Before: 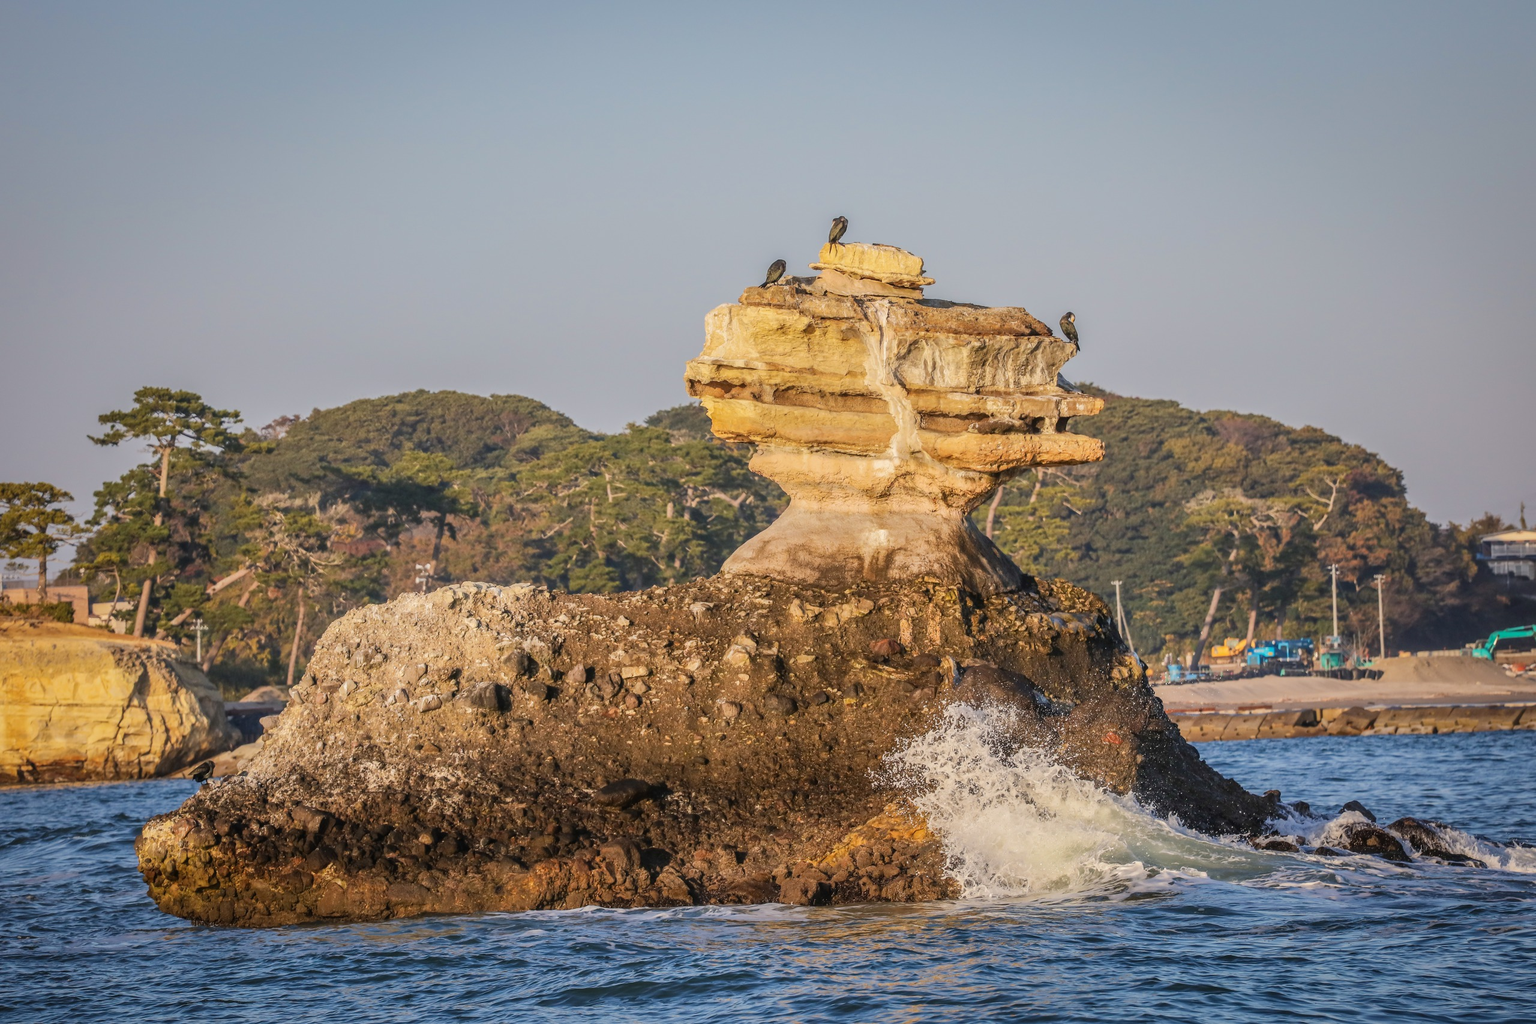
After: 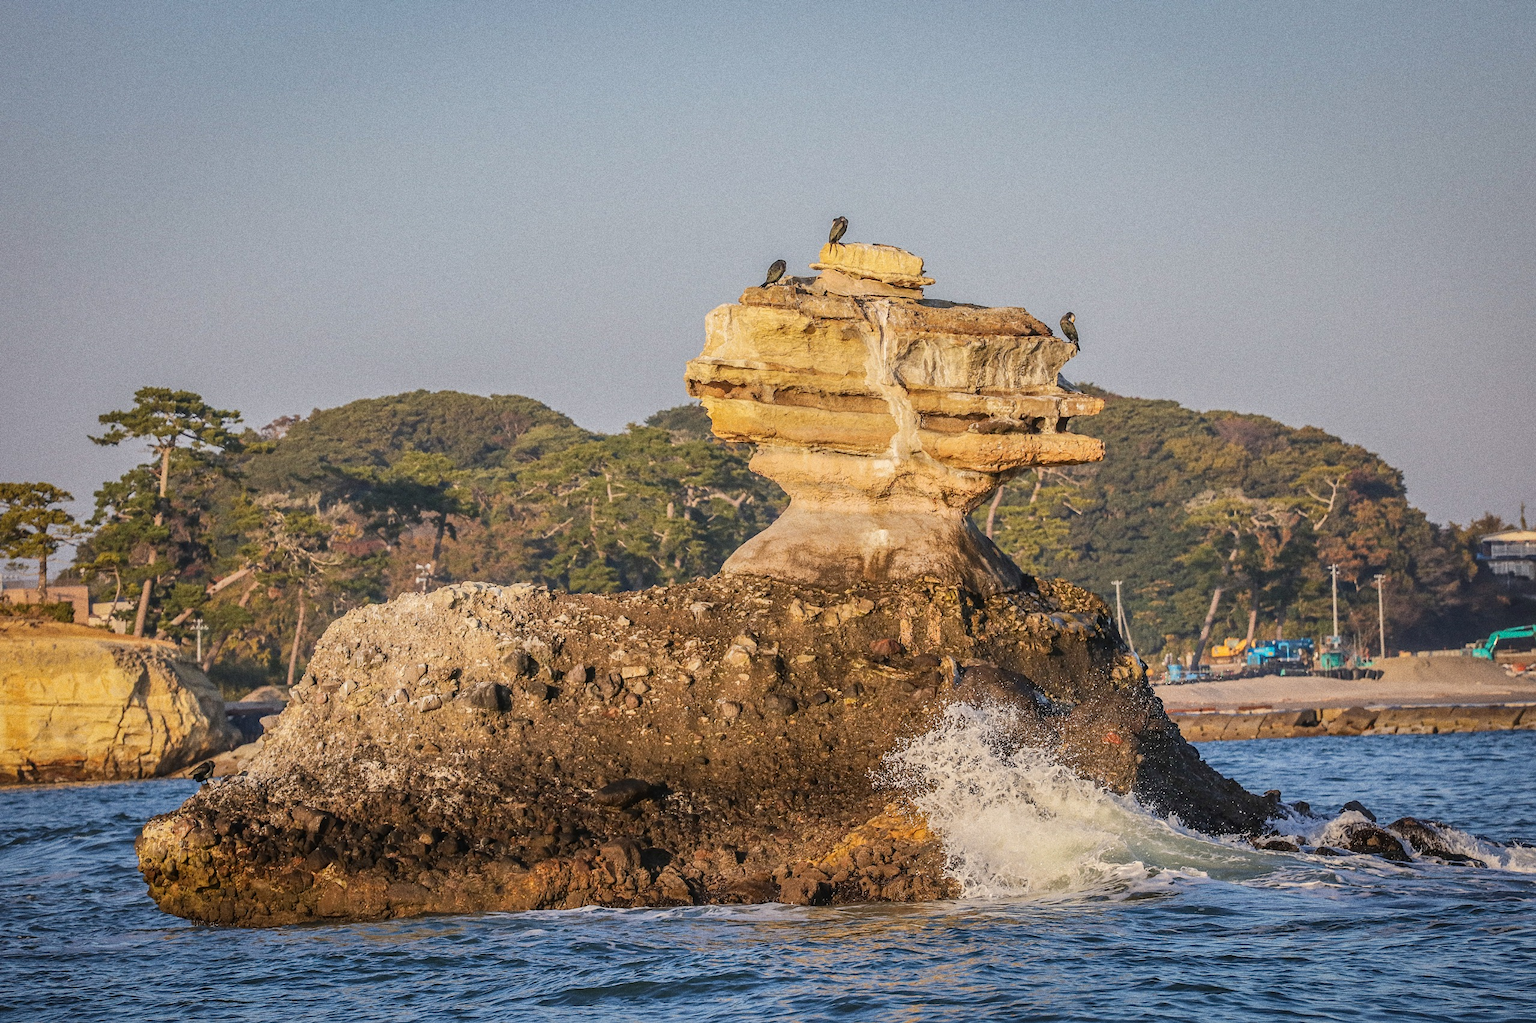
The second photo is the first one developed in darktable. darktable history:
grain: coarseness 0.09 ISO, strength 40%
sharpen: amount 0.2
